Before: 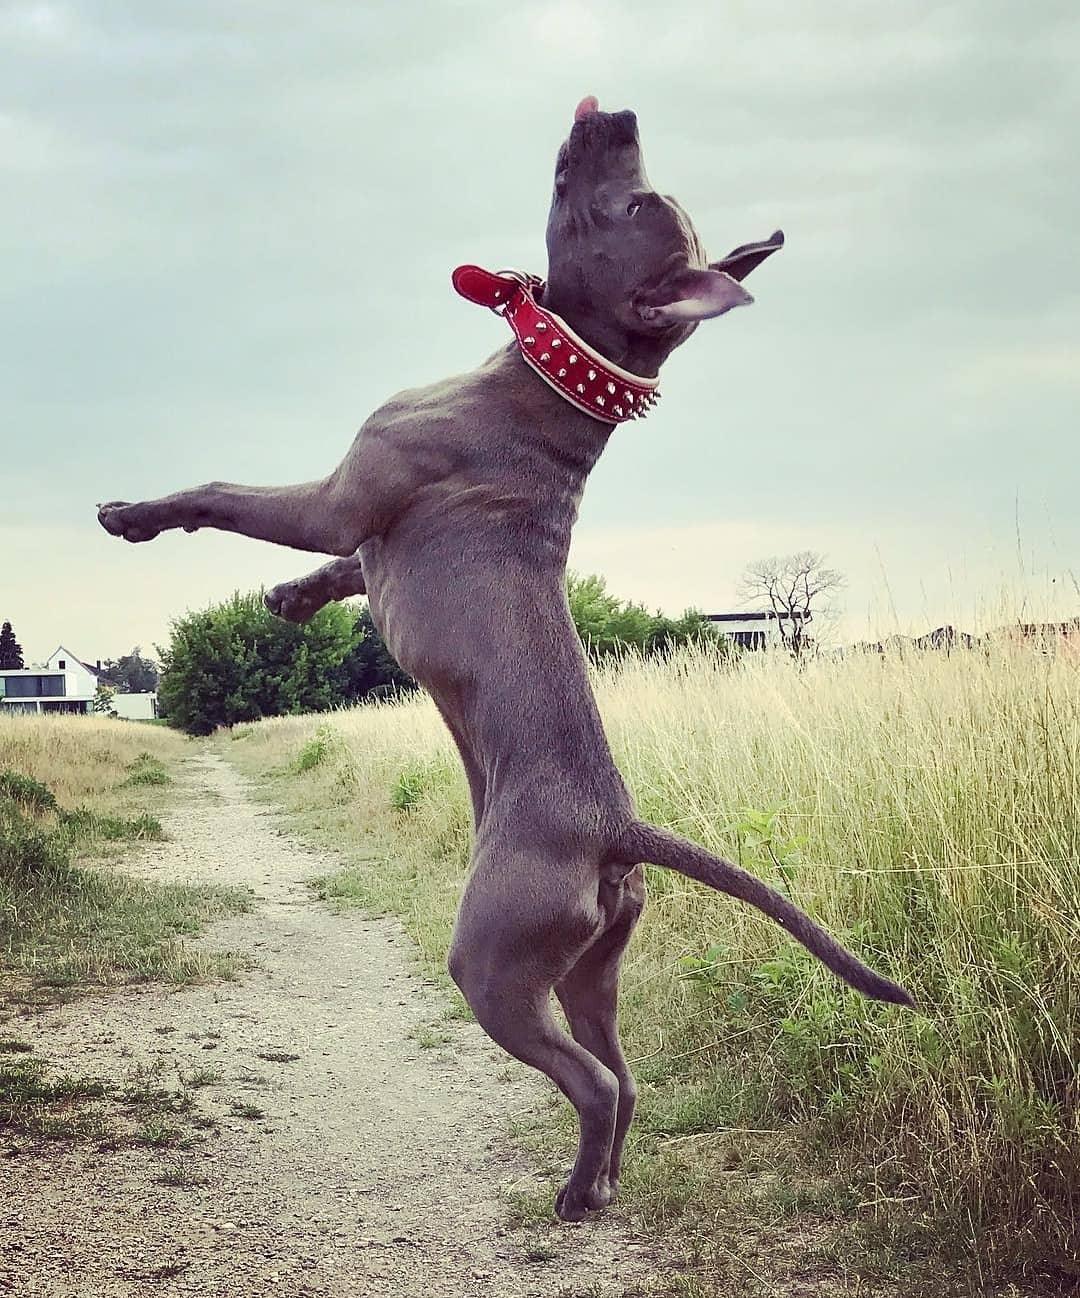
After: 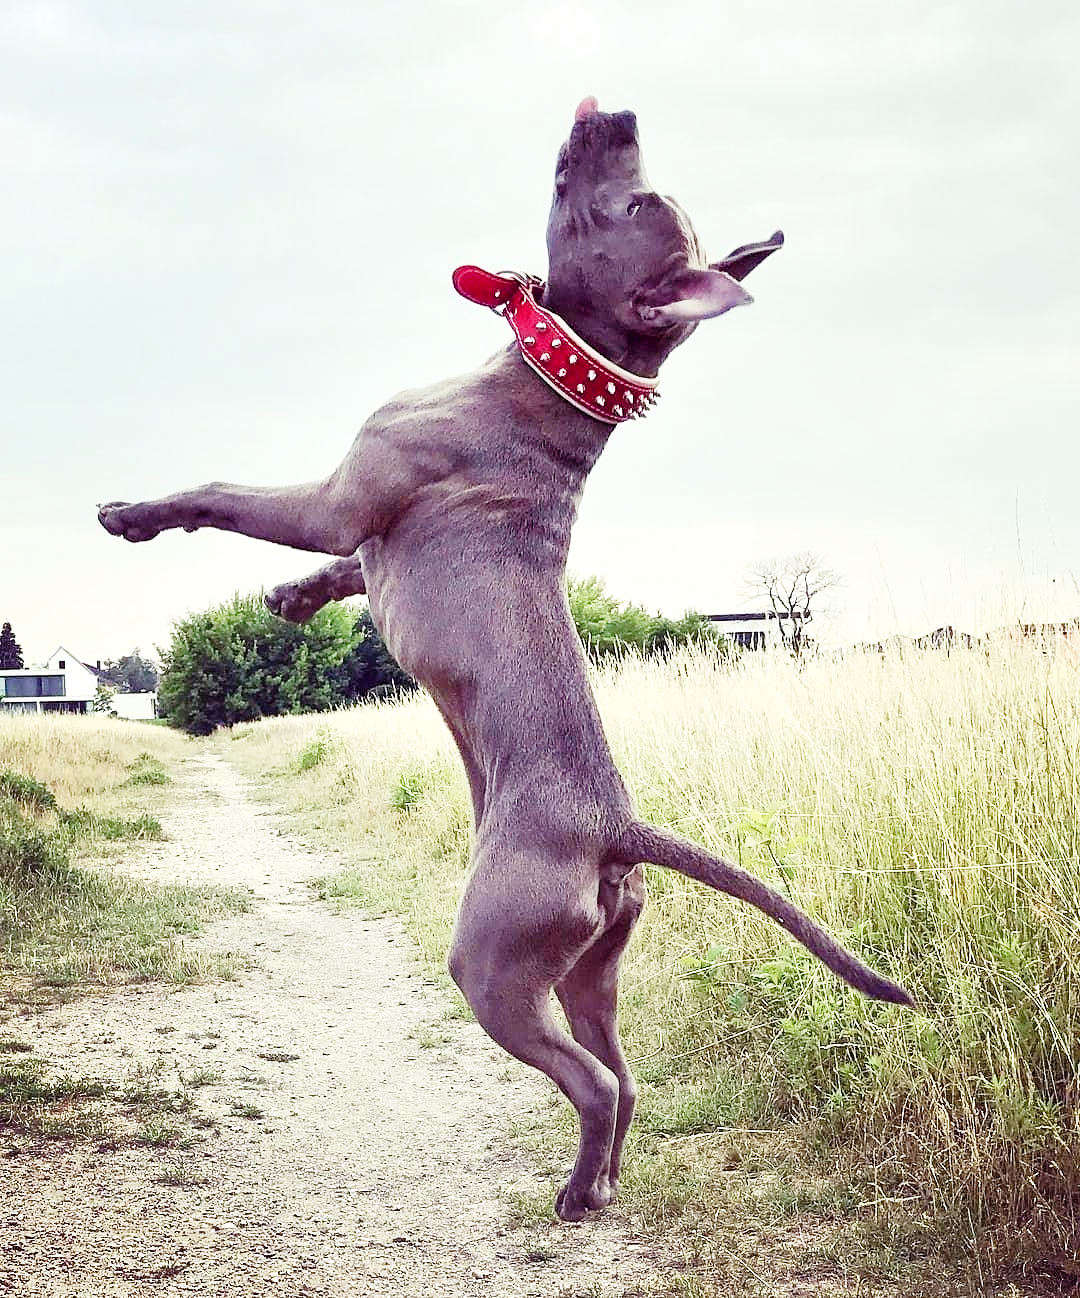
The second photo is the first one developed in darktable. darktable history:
base curve: curves: ch0 [(0, 0) (0.008, 0.007) (0.022, 0.029) (0.048, 0.089) (0.092, 0.197) (0.191, 0.399) (0.275, 0.534) (0.357, 0.65) (0.477, 0.78) (0.542, 0.833) (0.799, 0.973) (1, 1)], preserve colors none
local contrast: mode bilateral grid, contrast 20, coarseness 50, detail 120%, midtone range 0.2
